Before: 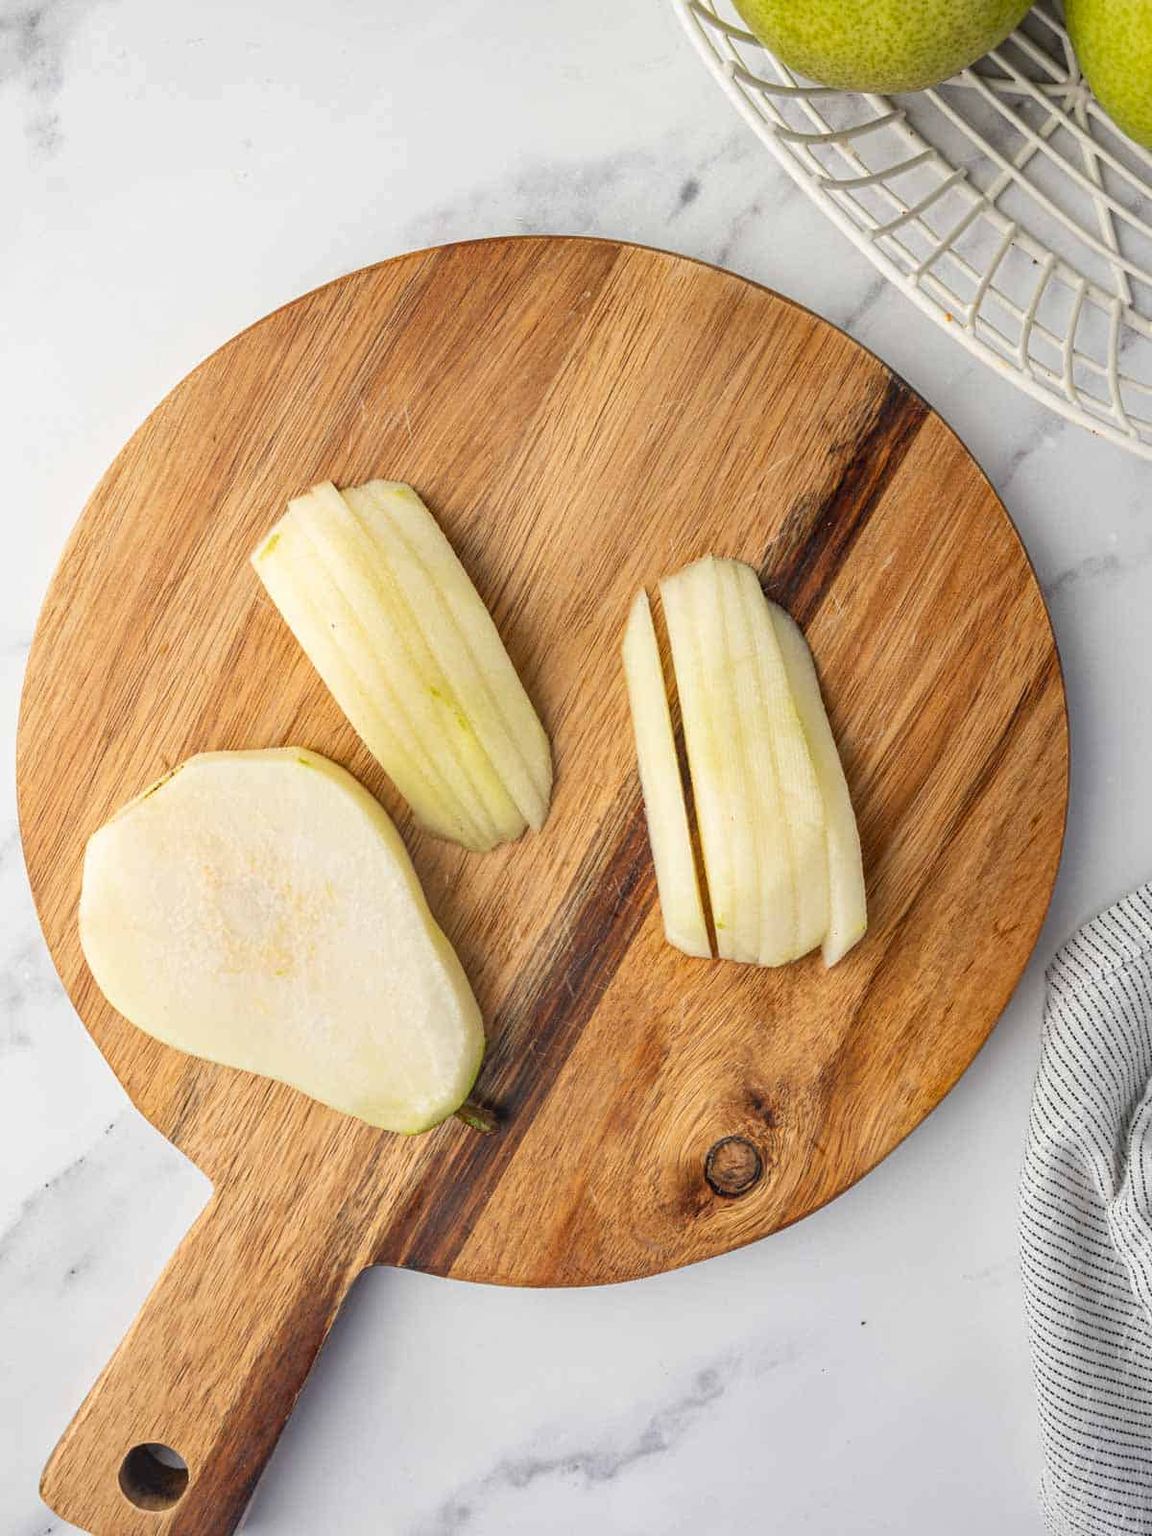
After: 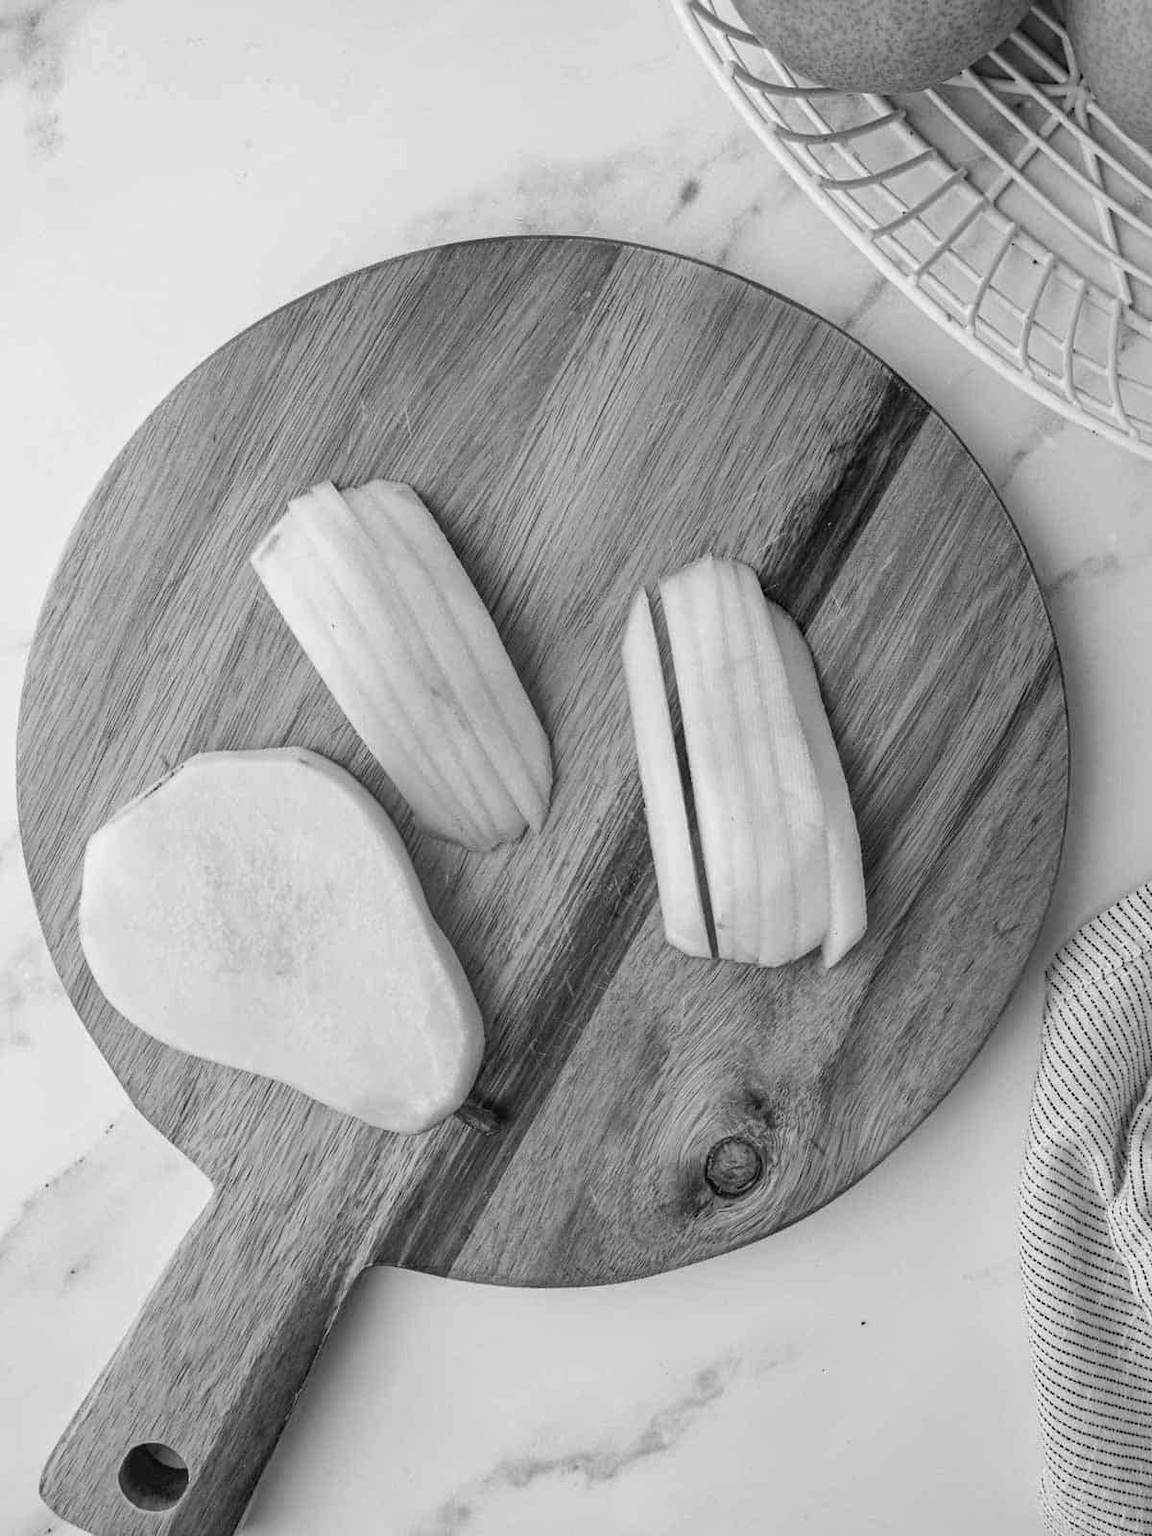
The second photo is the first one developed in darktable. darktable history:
color calibration: output gray [0.22, 0.42, 0.37, 0], gray › normalize channels true, illuminant same as pipeline (D50), adaptation XYZ, x 0.346, y 0.359, gamut compression 0
haze removal: compatibility mode true, adaptive false
